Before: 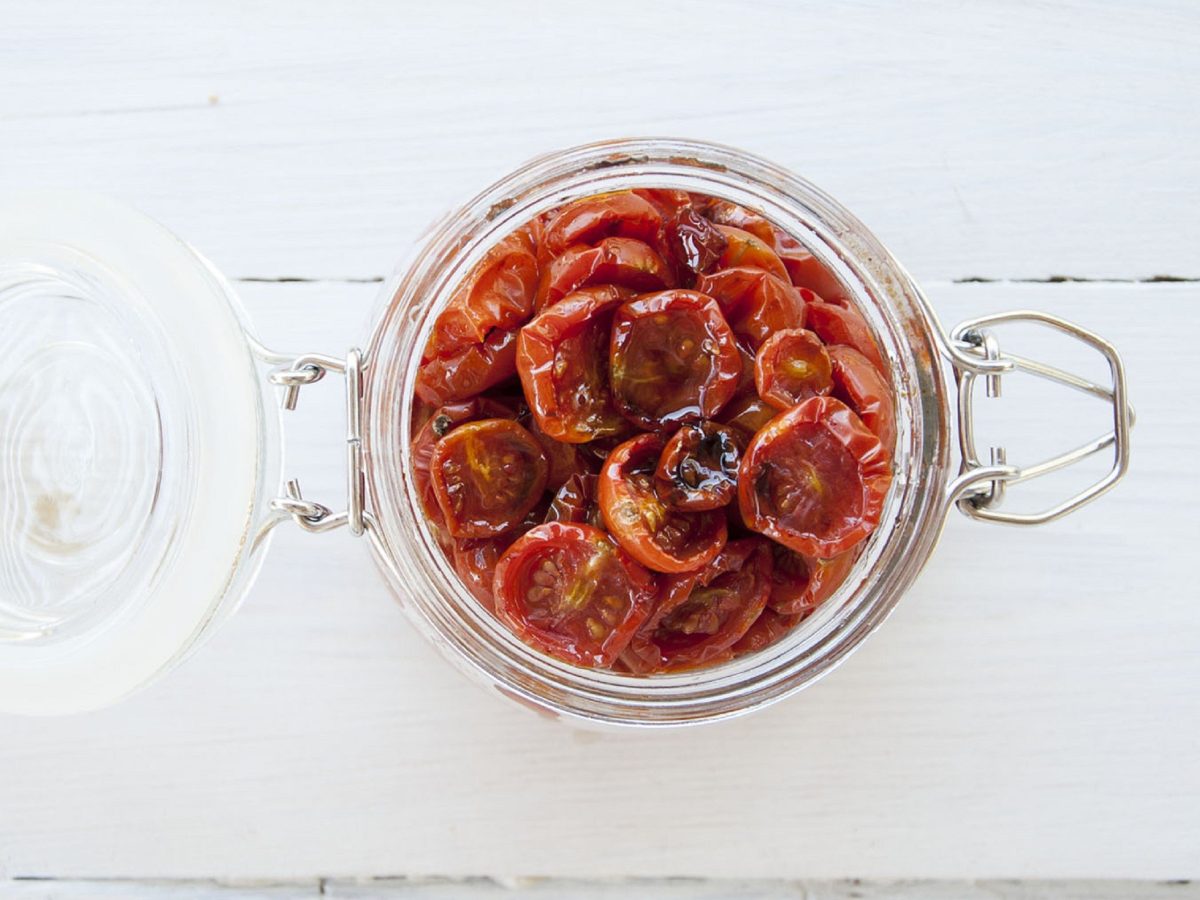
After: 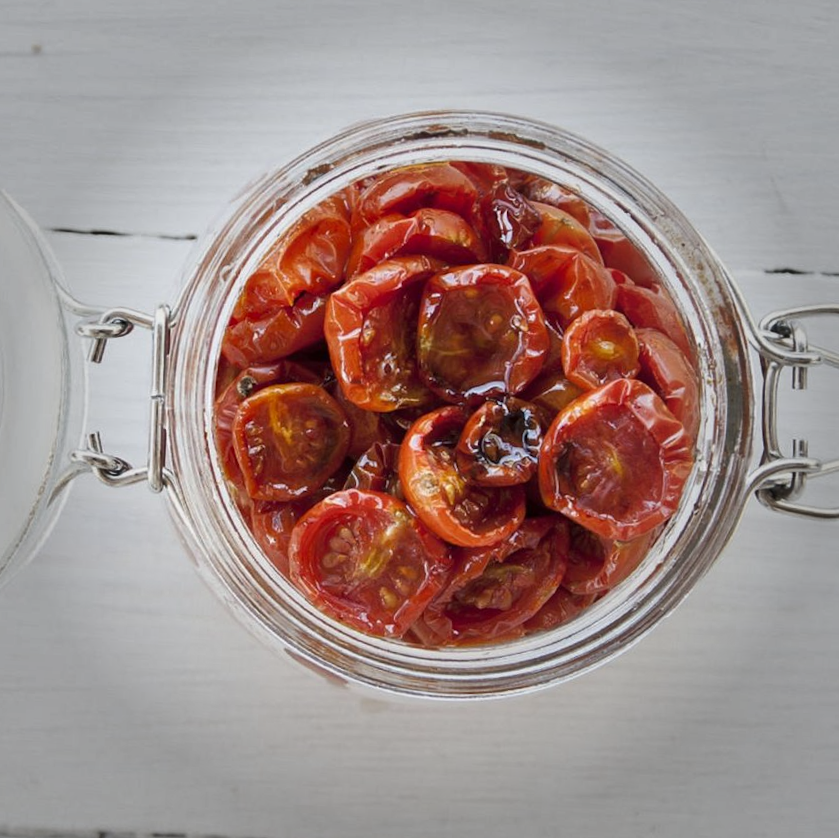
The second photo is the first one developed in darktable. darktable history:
vignetting: fall-off start 48.72%, automatic ratio true, width/height ratio 1.289
shadows and highlights: soften with gaussian
crop and rotate: angle -3.2°, left 14.051%, top 0.022%, right 10.921%, bottom 0.036%
